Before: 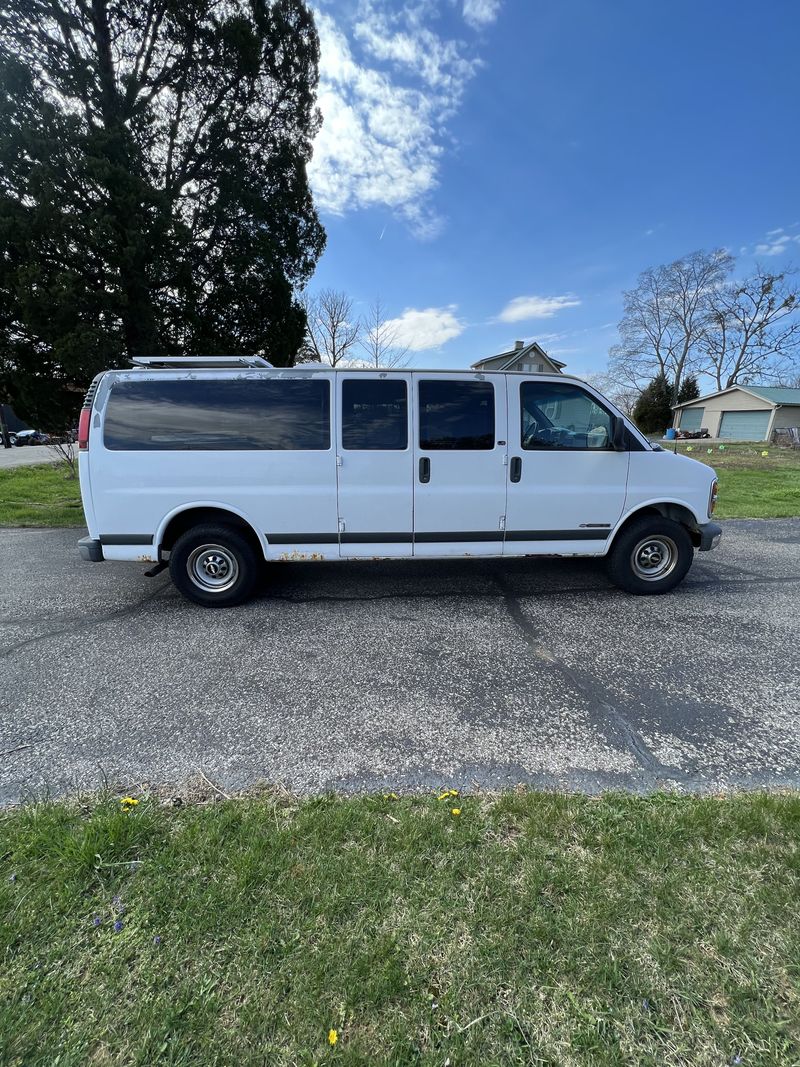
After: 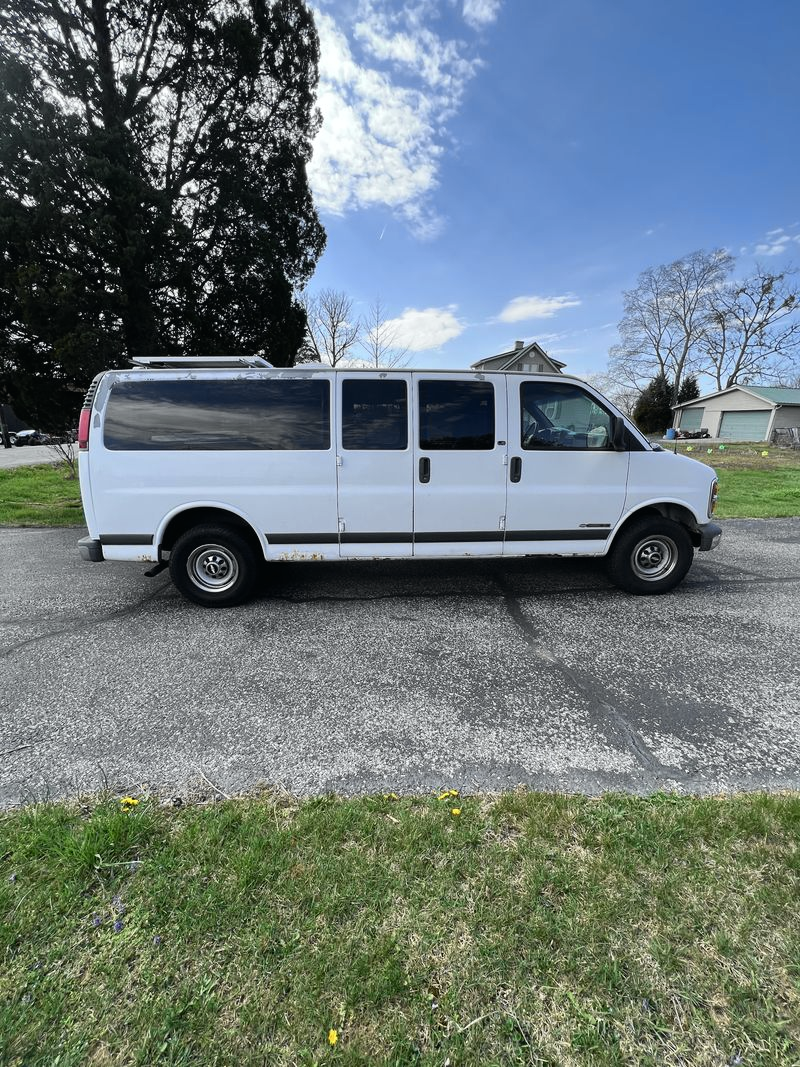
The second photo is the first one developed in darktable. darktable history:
tone curve: curves: ch0 [(0, 0.009) (0.037, 0.035) (0.131, 0.126) (0.275, 0.28) (0.476, 0.514) (0.617, 0.667) (0.704, 0.759) (0.813, 0.863) (0.911, 0.931) (0.997, 1)]; ch1 [(0, 0) (0.318, 0.271) (0.444, 0.438) (0.493, 0.496) (0.508, 0.5) (0.534, 0.535) (0.57, 0.582) (0.65, 0.664) (0.746, 0.764) (1, 1)]; ch2 [(0, 0) (0.246, 0.24) (0.36, 0.381) (0.415, 0.434) (0.476, 0.492) (0.502, 0.499) (0.522, 0.518) (0.533, 0.534) (0.586, 0.598) (0.634, 0.643) (0.706, 0.717) (0.853, 0.83) (1, 0.951)], color space Lab, independent channels, preserve colors none
